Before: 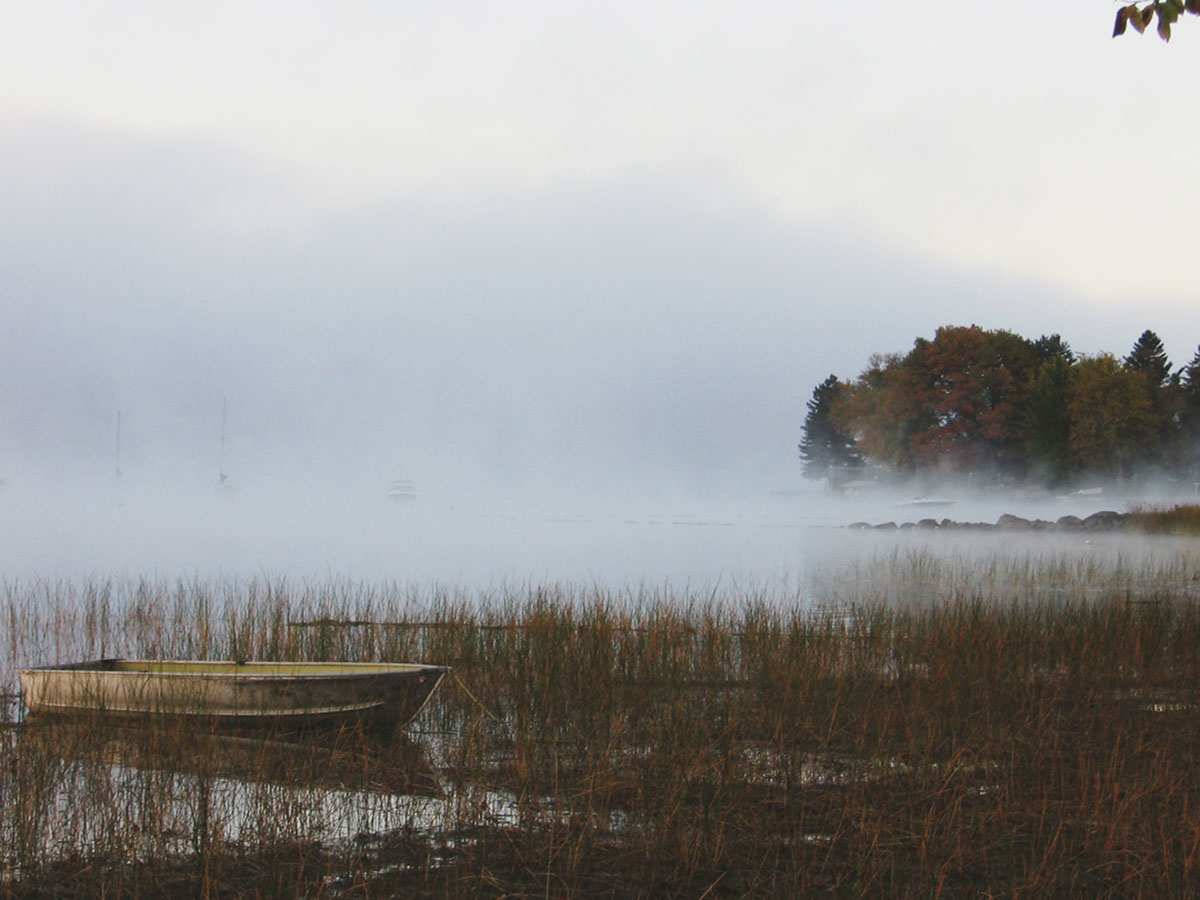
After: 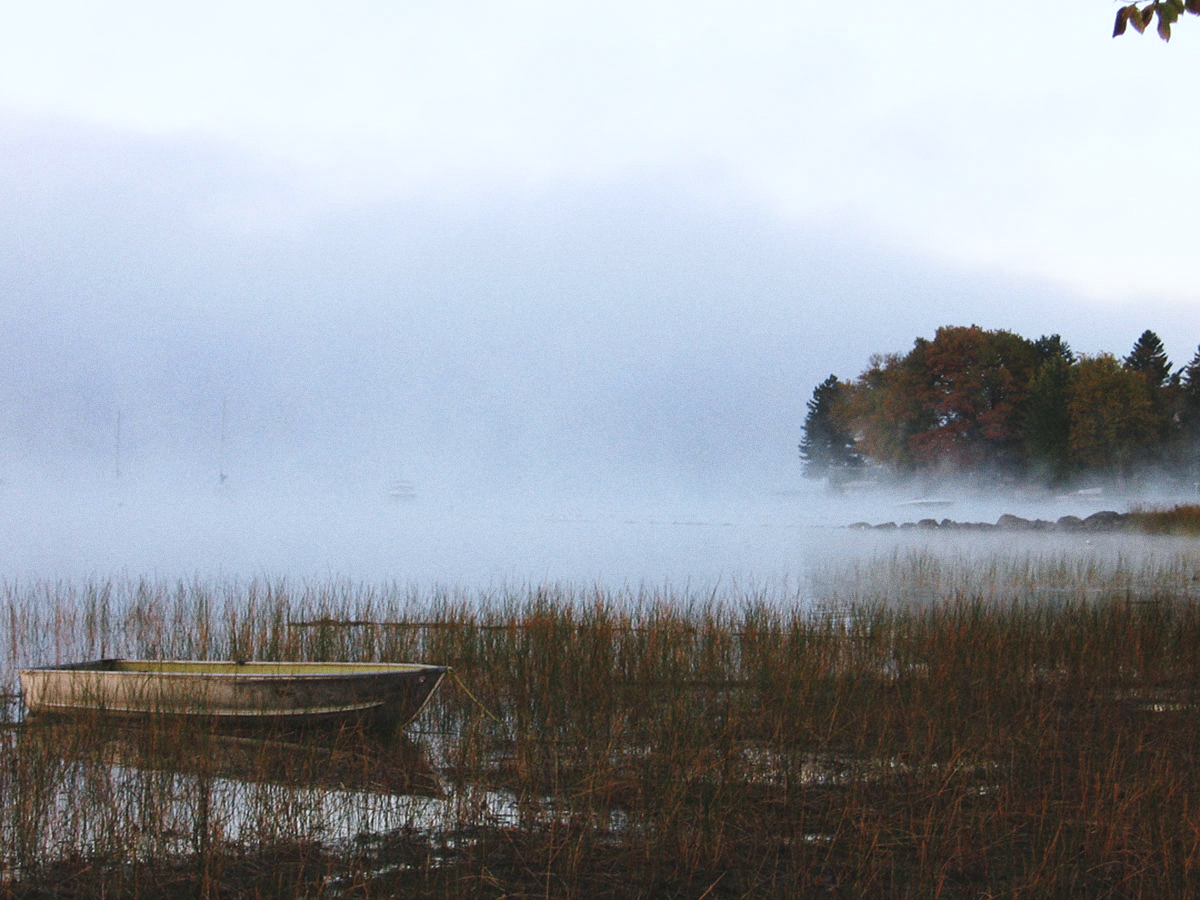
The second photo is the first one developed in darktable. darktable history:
color correction: highlights a* -0.772, highlights b* -8.92
color balance: contrast 8.5%, output saturation 105%
grain: coarseness 0.09 ISO
